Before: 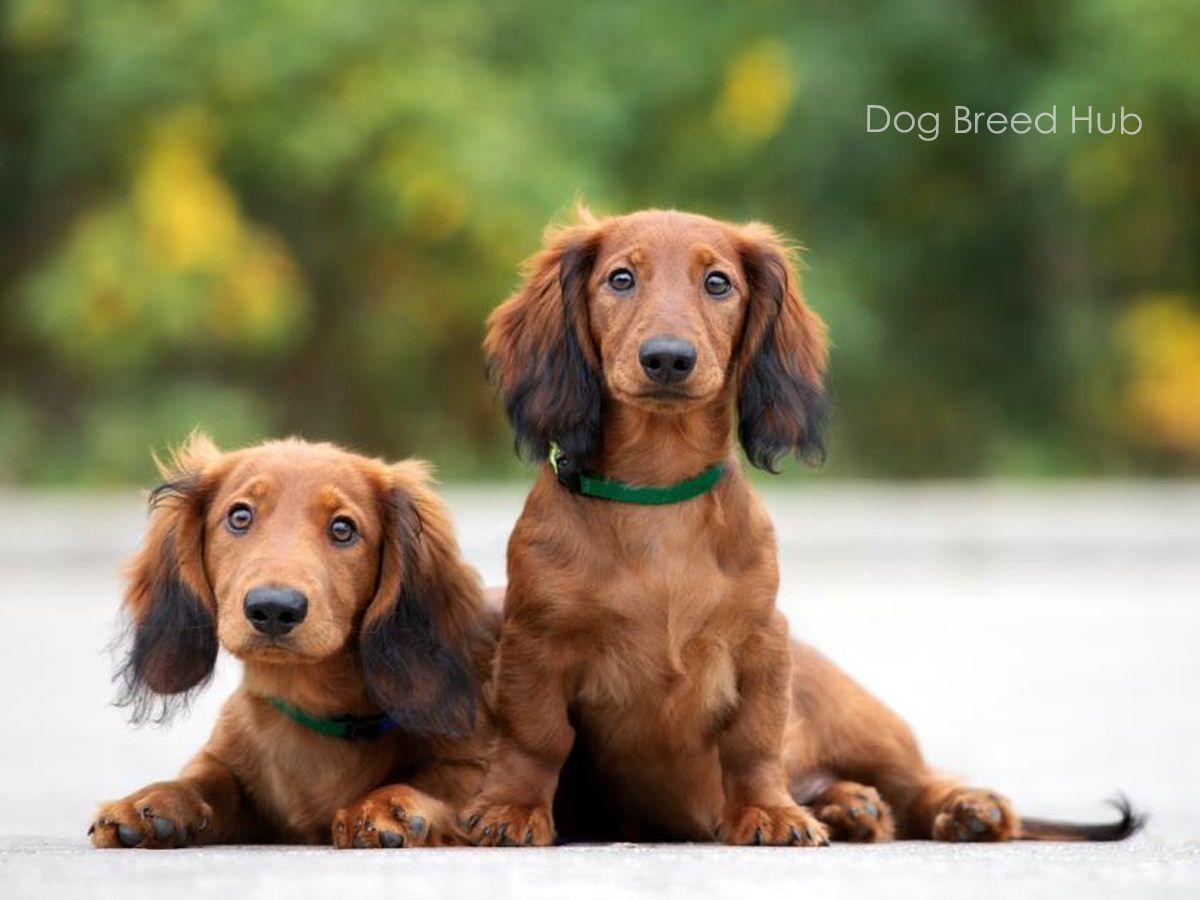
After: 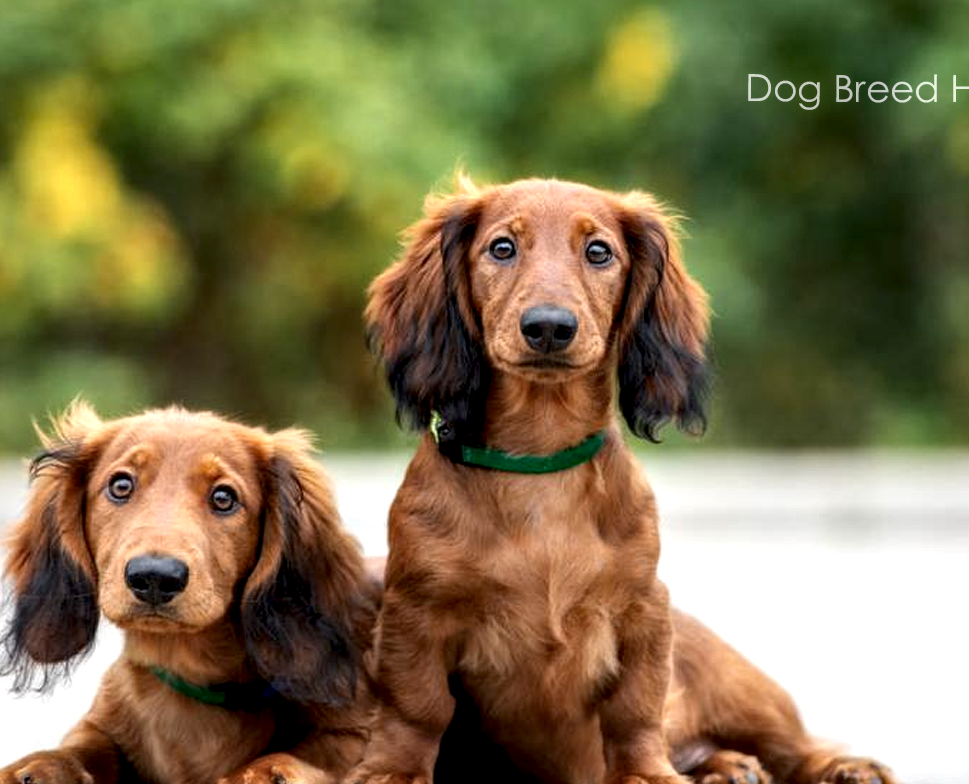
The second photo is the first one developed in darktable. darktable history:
local contrast: highlights 60%, shadows 64%, detail 160%
crop: left 9.975%, top 3.476%, right 9.218%, bottom 9.377%
haze removal: compatibility mode true, adaptive false
